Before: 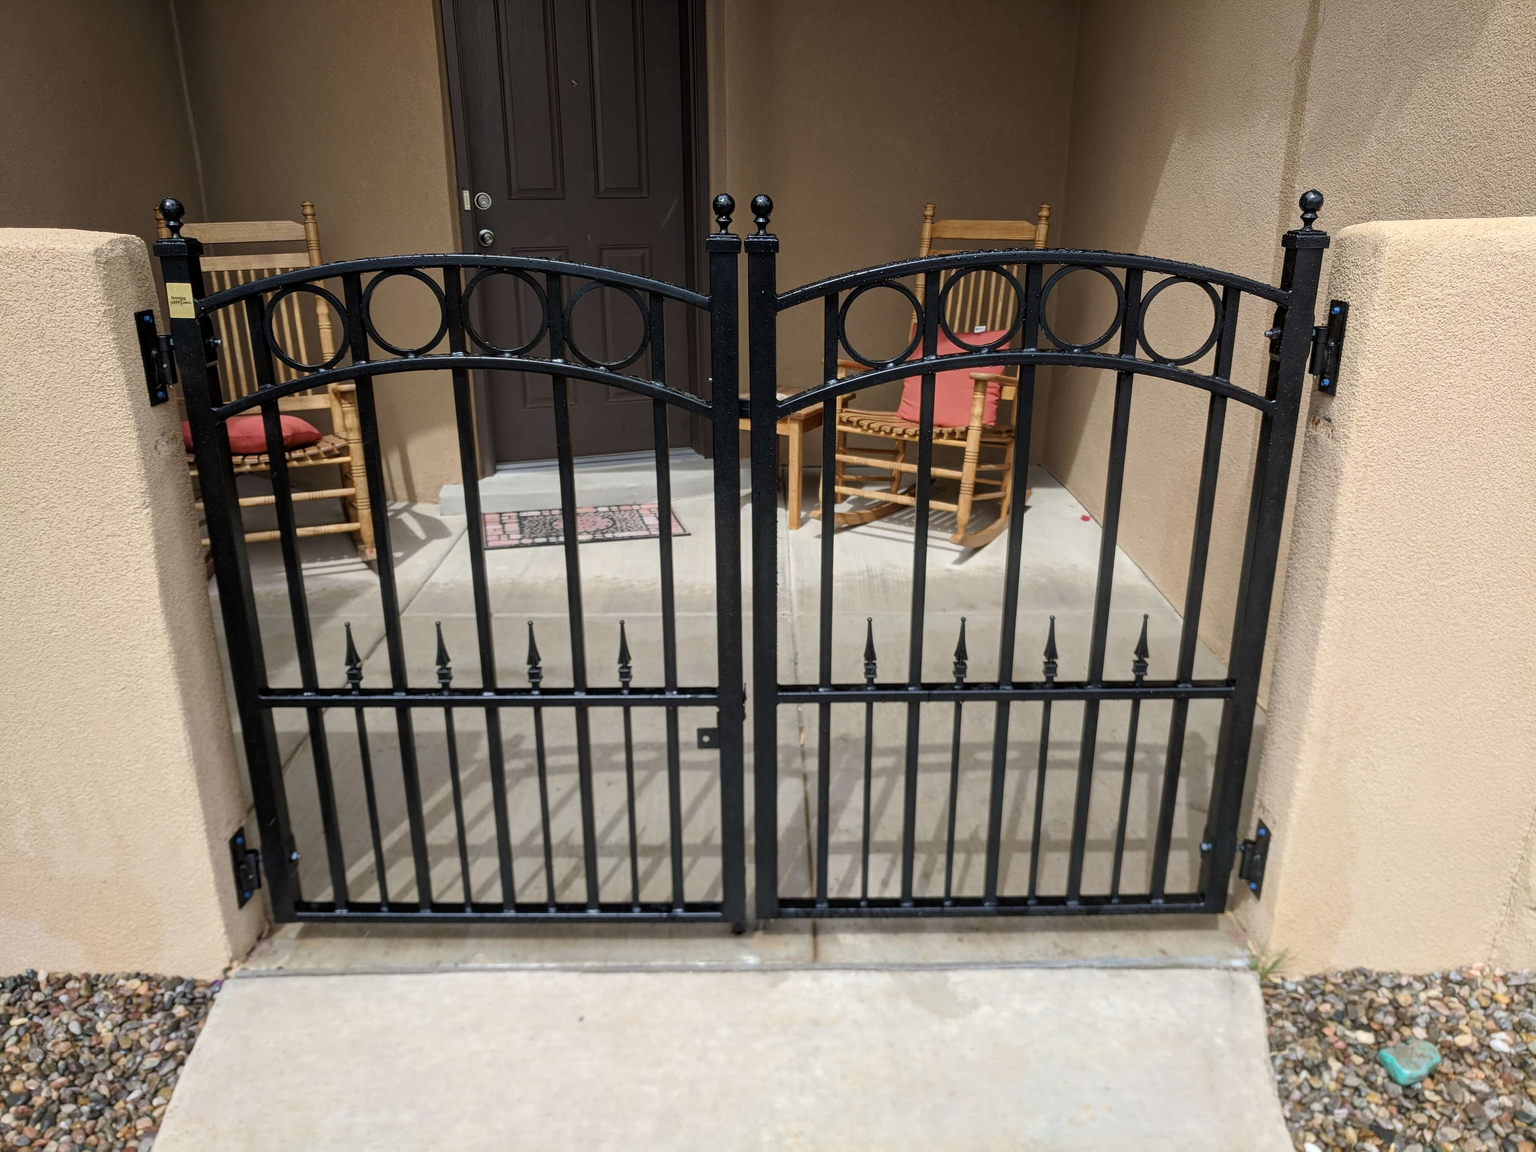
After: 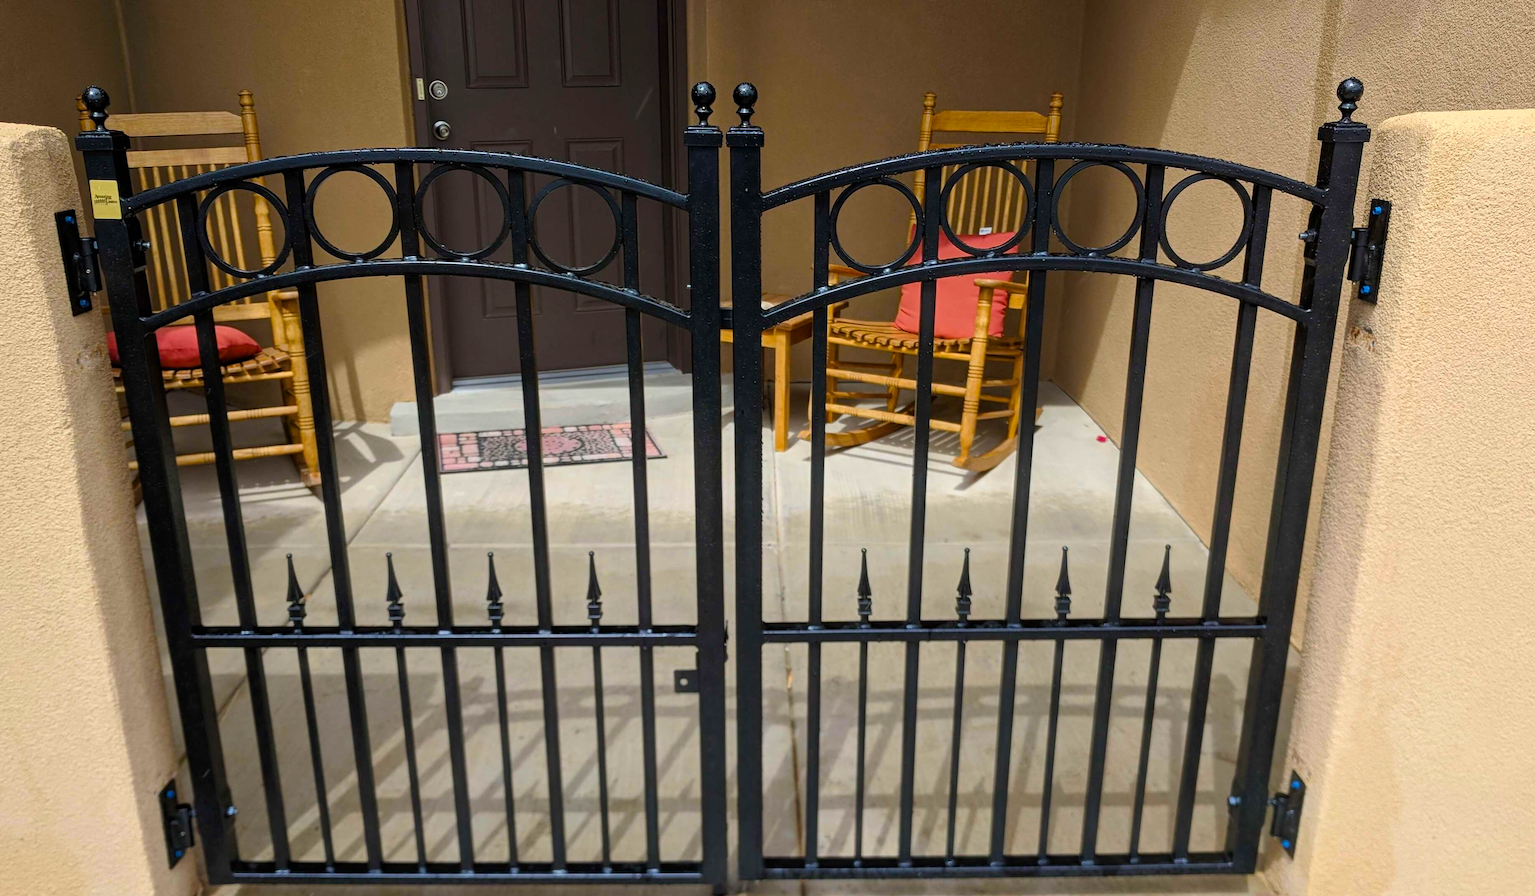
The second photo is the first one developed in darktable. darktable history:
color balance rgb: shadows lift › hue 85.84°, perceptual saturation grading › global saturation 24.946%, global vibrance 40.306%
crop: left 5.557%, top 10.379%, right 3.588%, bottom 18.945%
exposure: exposure 0.026 EV, compensate highlight preservation false
